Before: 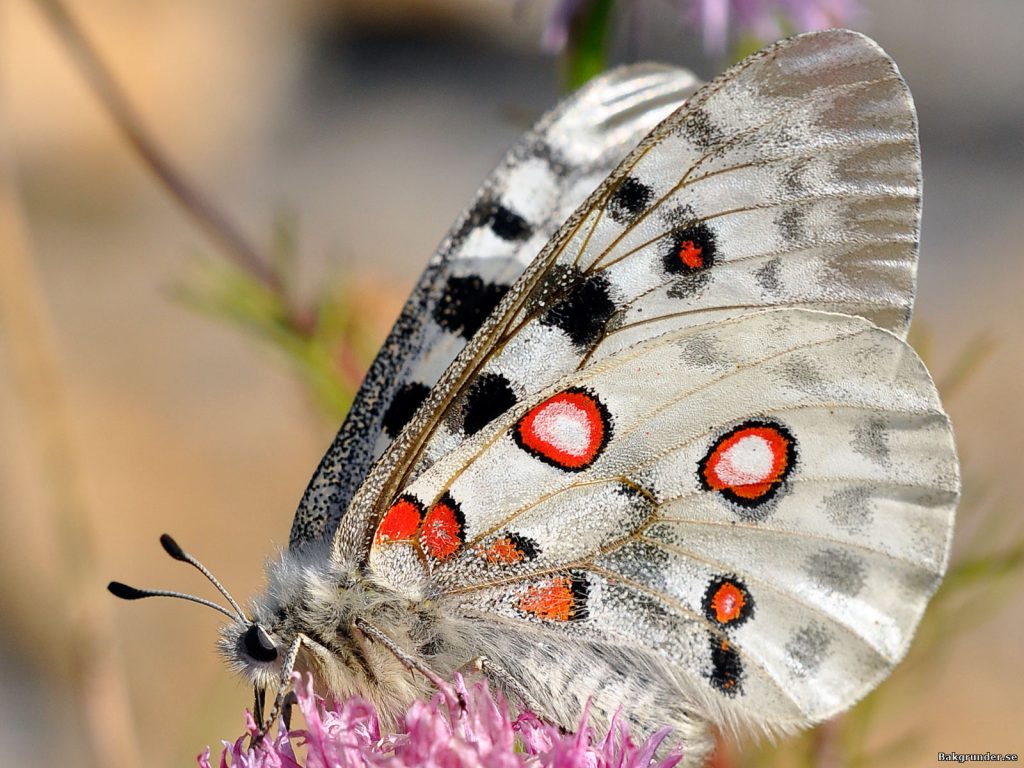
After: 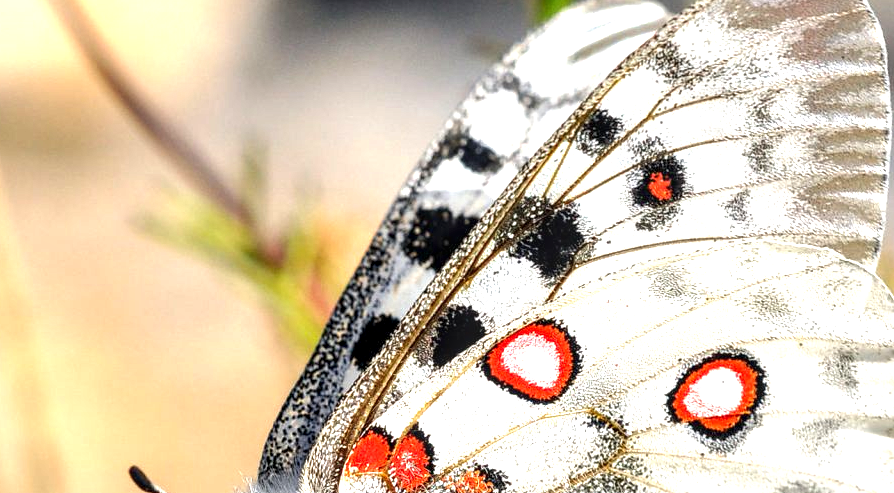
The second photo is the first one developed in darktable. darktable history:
local contrast: detail 150%
crop: left 3.072%, top 8.915%, right 9.61%, bottom 26.822%
exposure: black level correction 0, exposure 1.125 EV, compensate highlight preservation false
